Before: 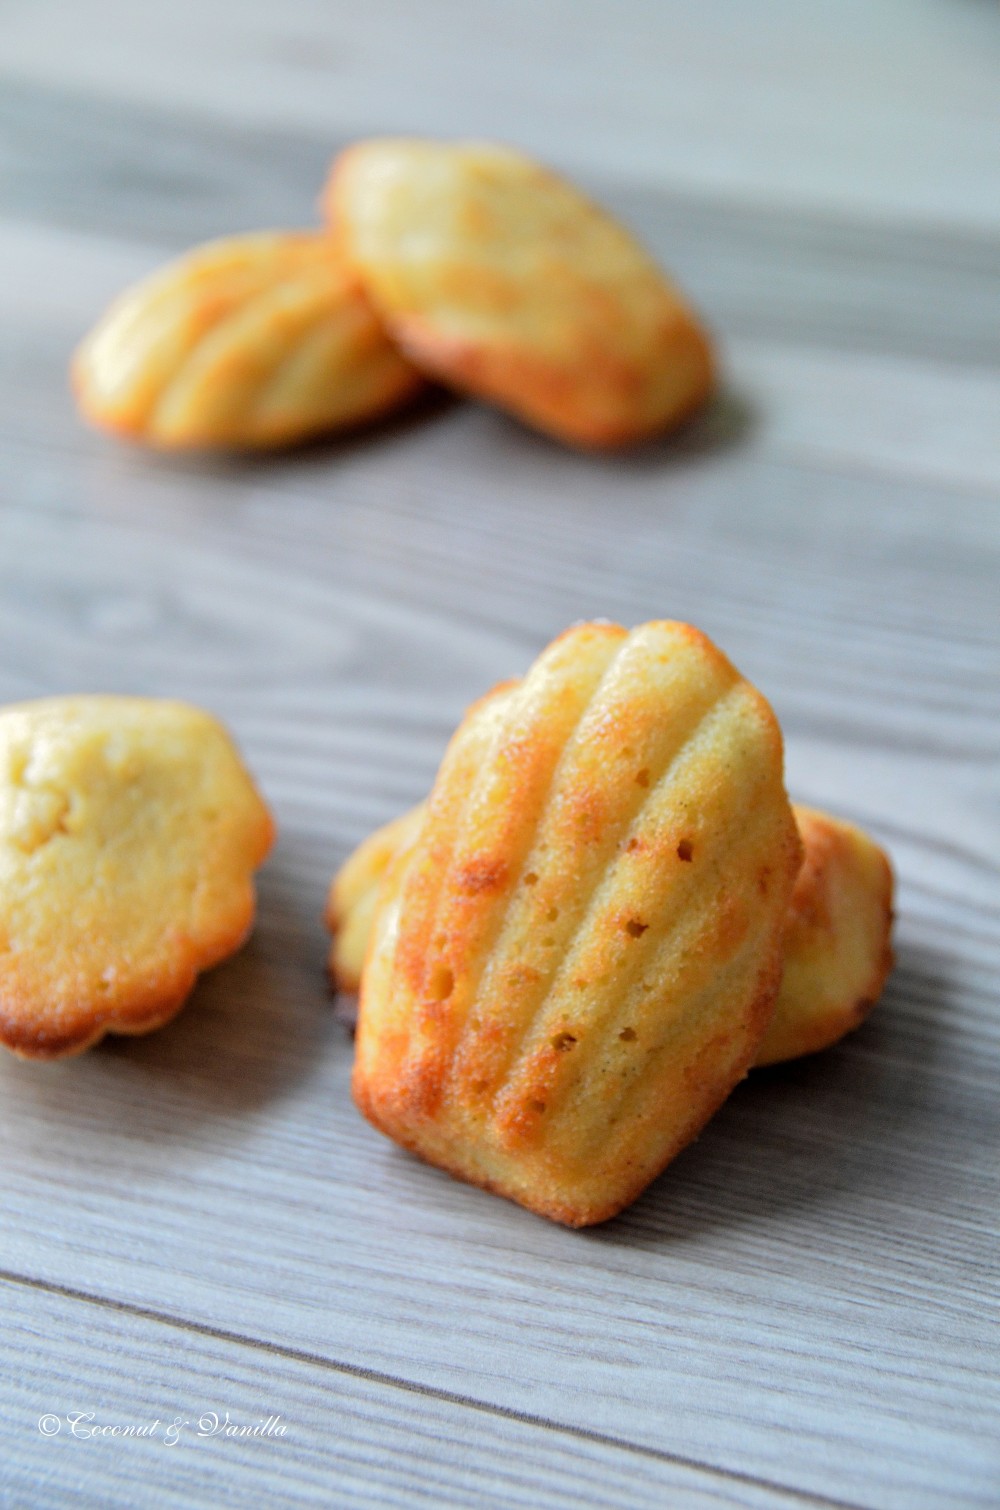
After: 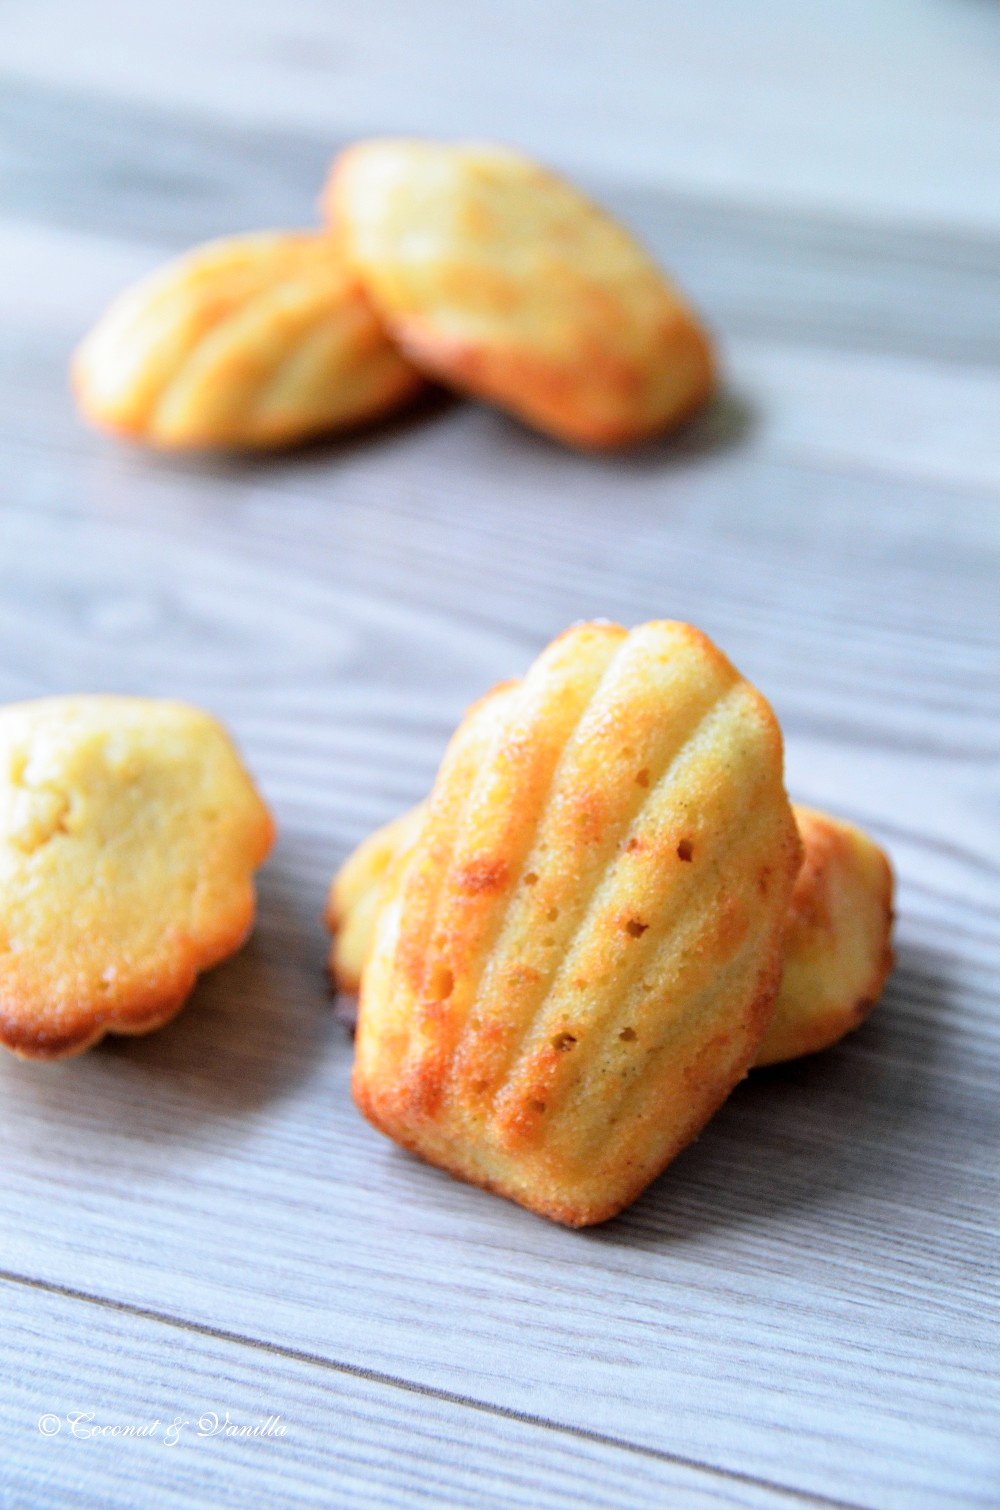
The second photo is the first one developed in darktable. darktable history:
base curve: curves: ch0 [(0, 0) (0.688, 0.865) (1, 1)], preserve colors none
color calibration: illuminant as shot in camera, x 0.358, y 0.373, temperature 4628.91 K
